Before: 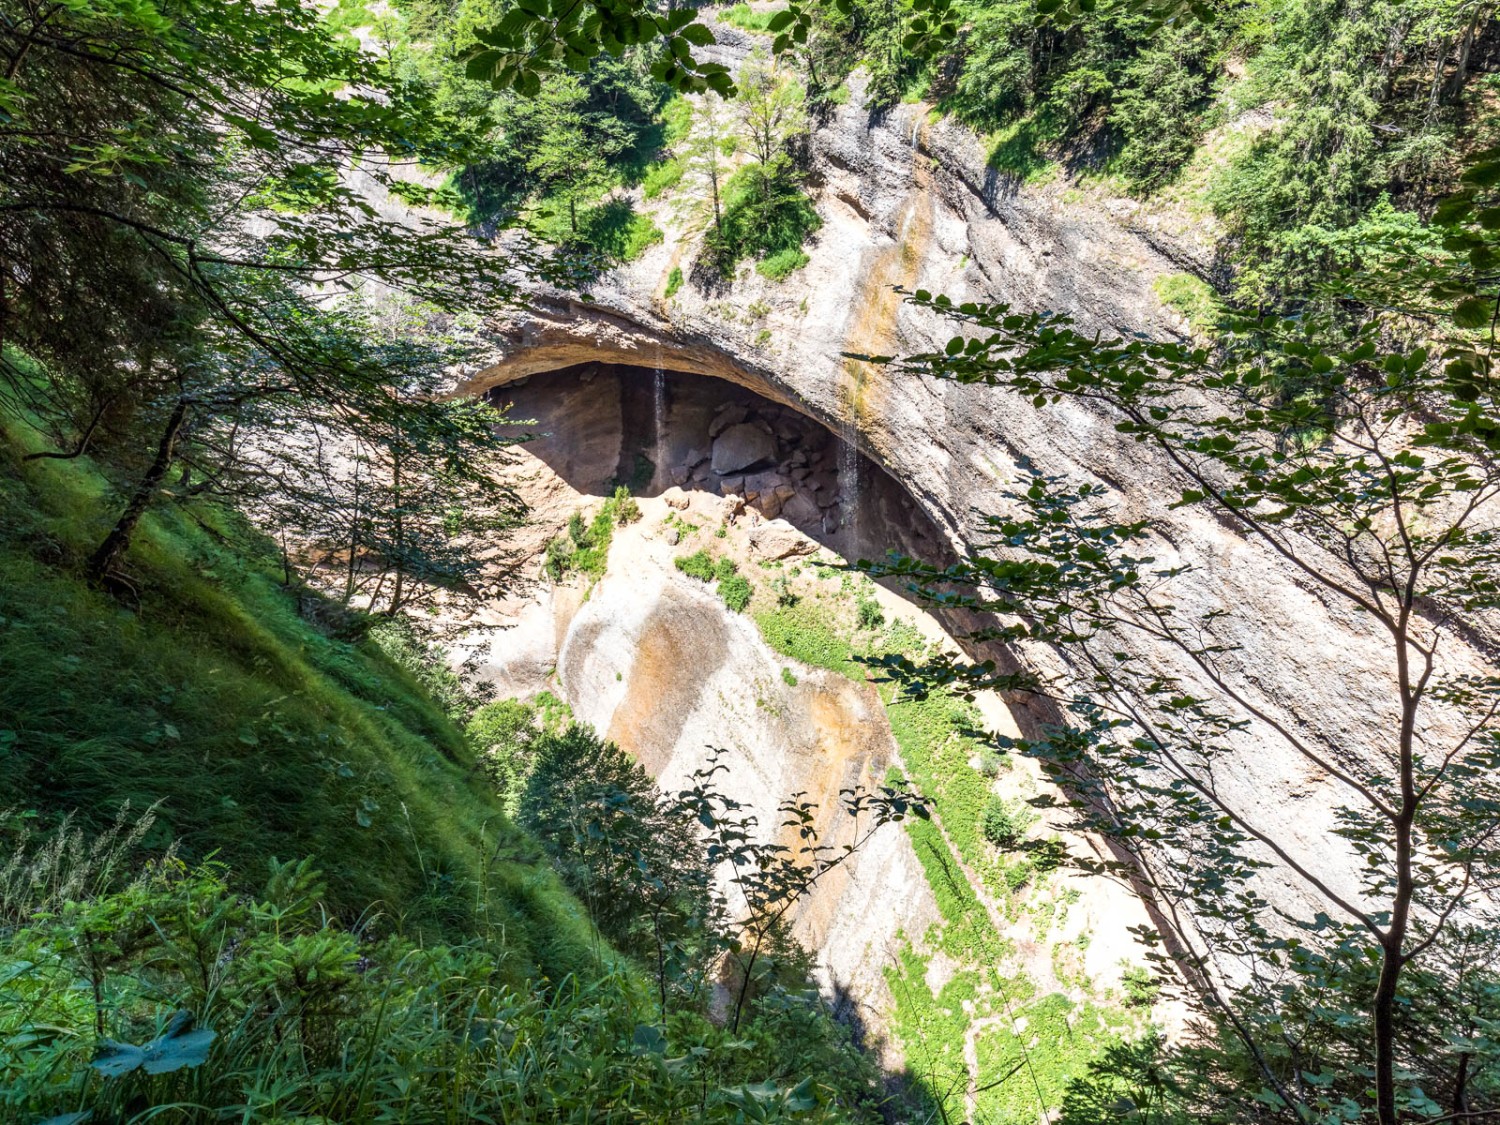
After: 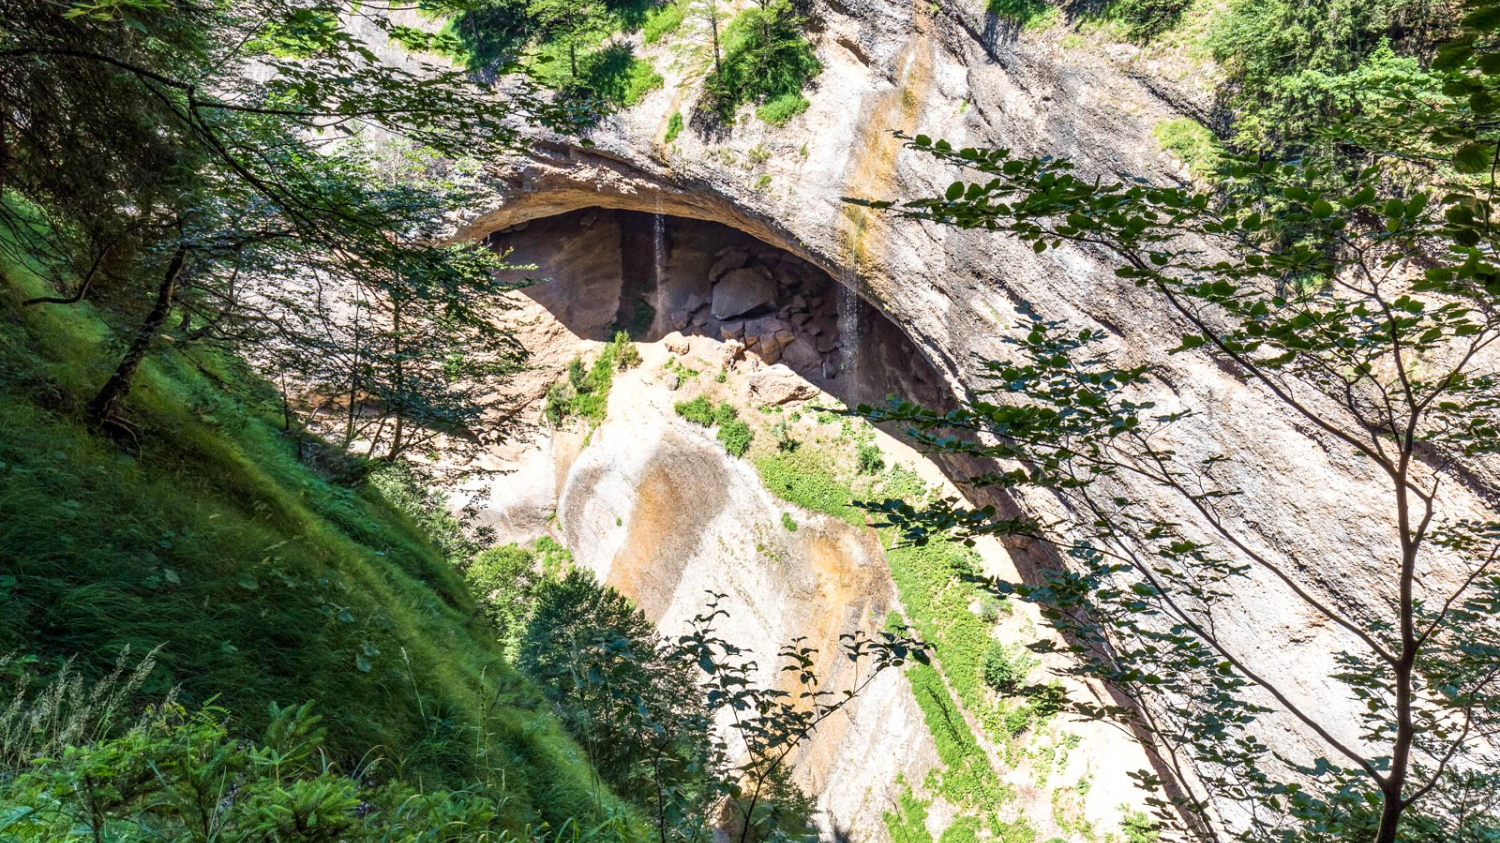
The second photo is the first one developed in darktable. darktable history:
crop: top 13.819%, bottom 11.169%
velvia: strength 9.25%
